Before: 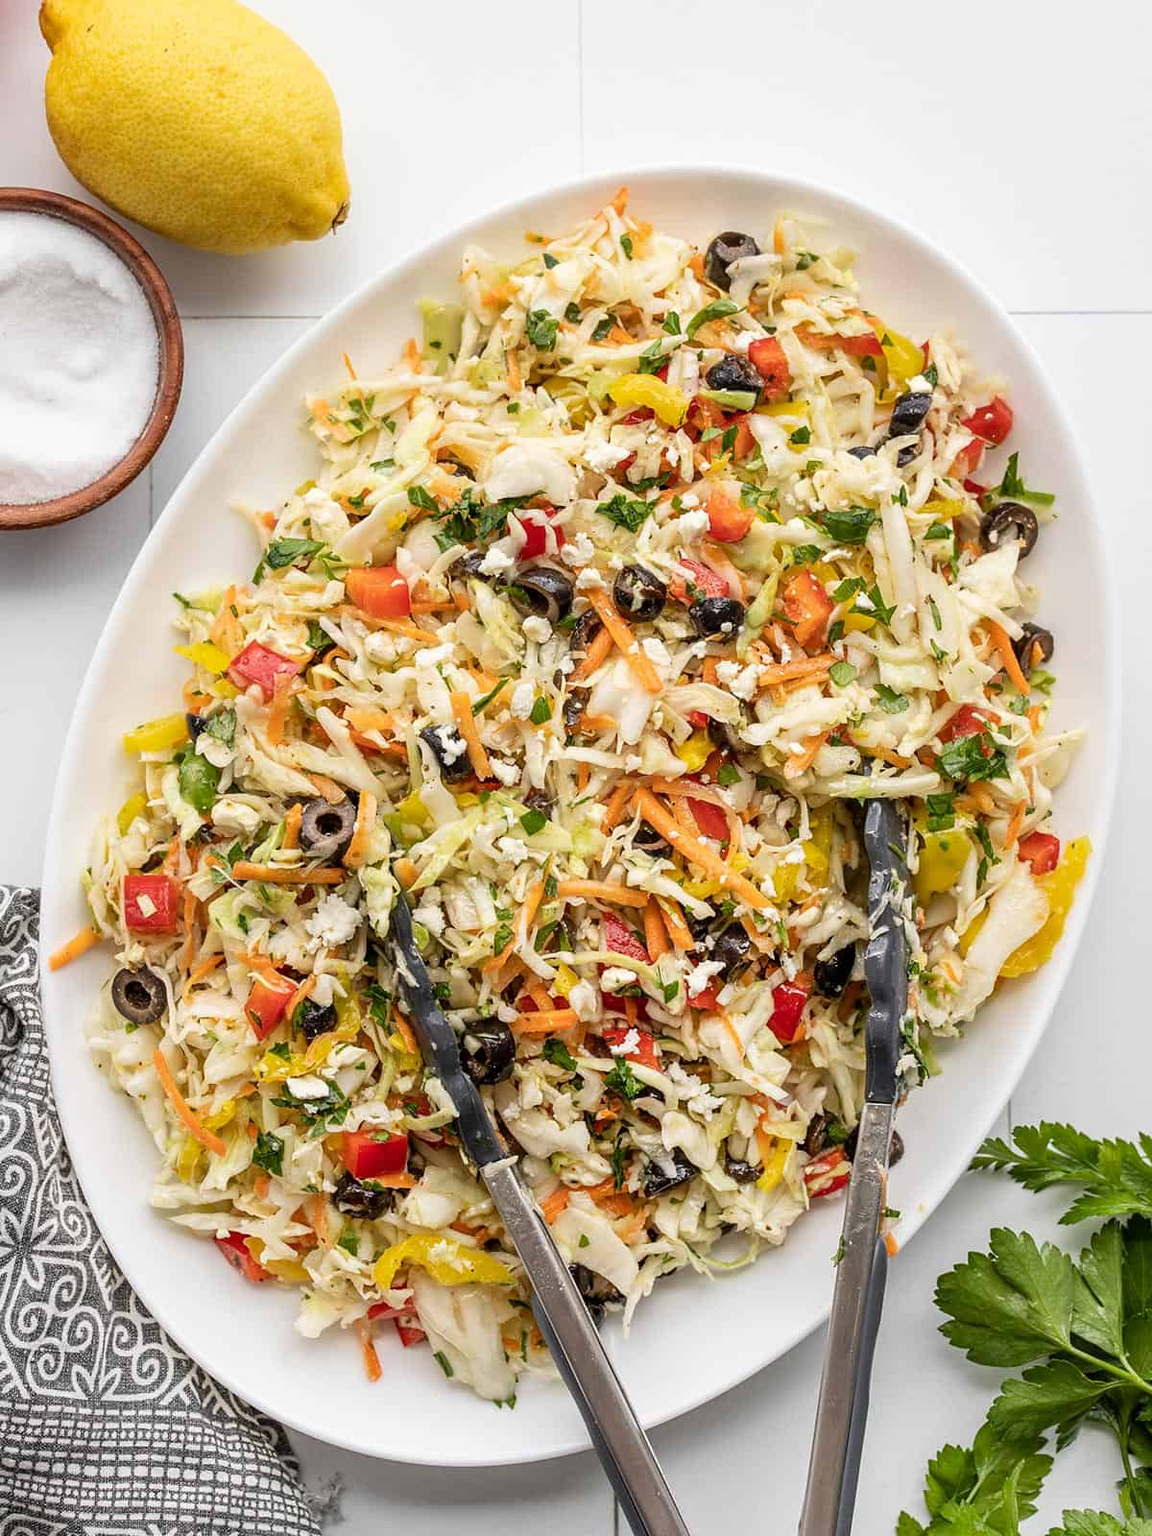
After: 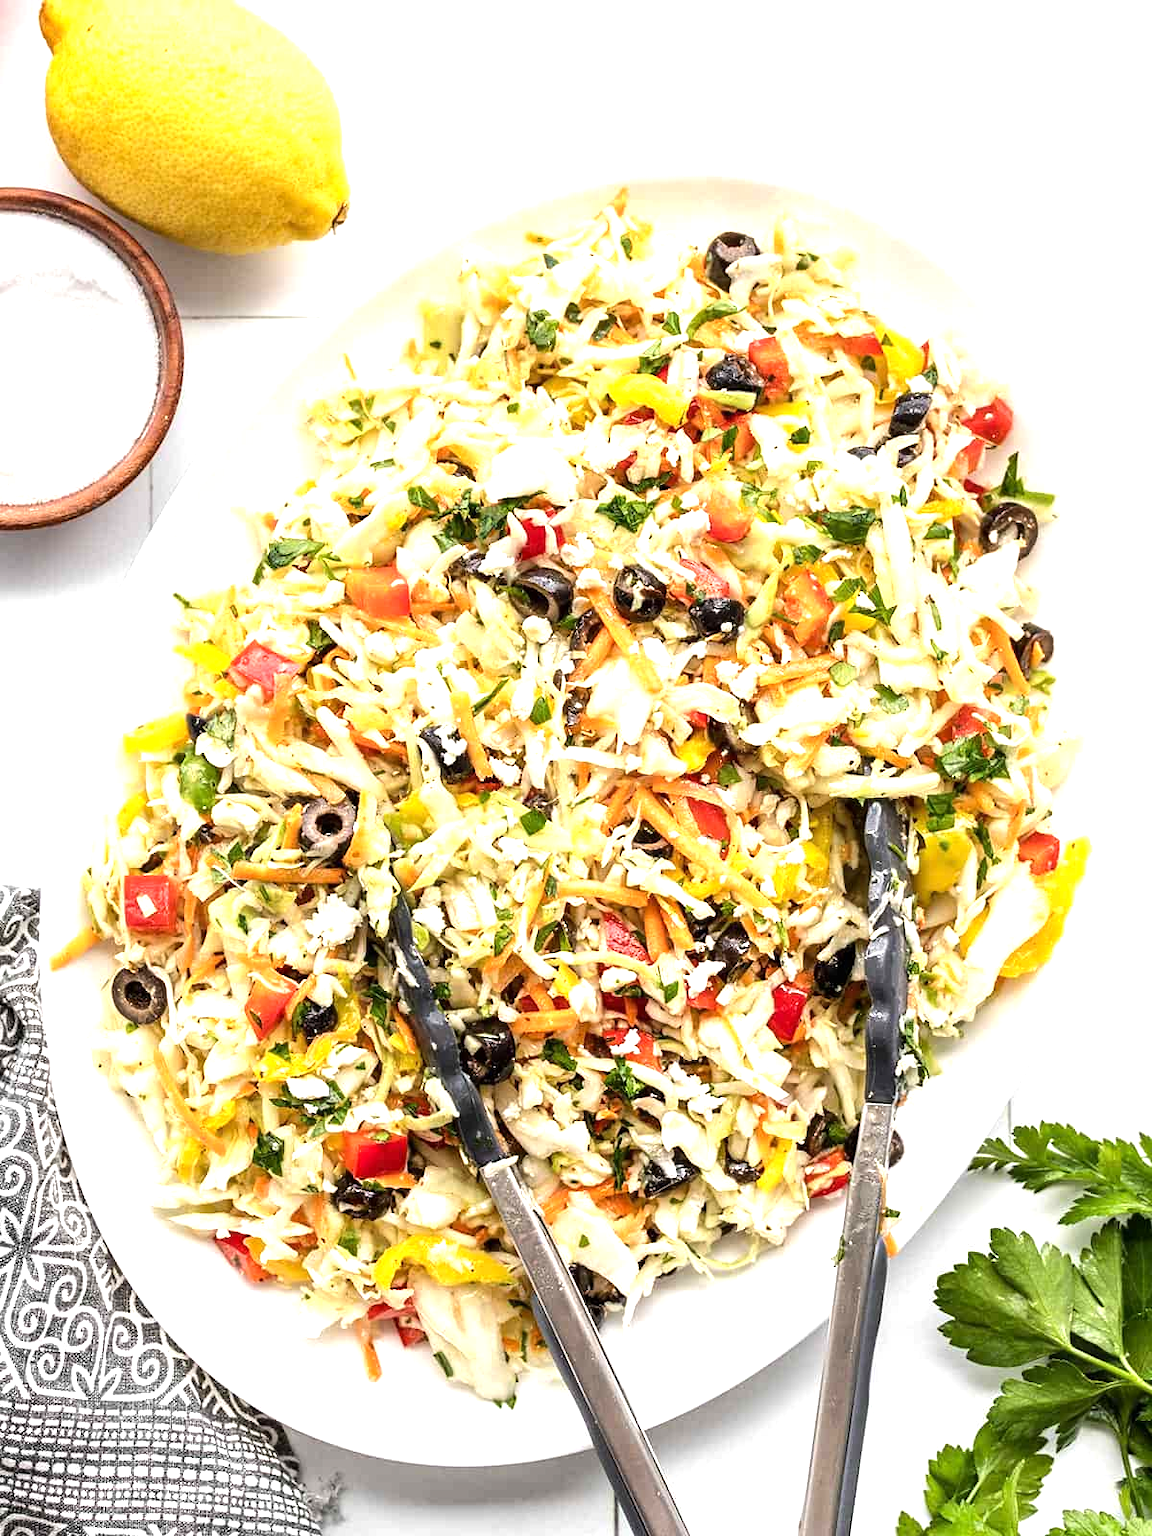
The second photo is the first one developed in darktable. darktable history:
tone equalizer: -8 EV -0.417 EV, -7 EV -0.389 EV, -6 EV -0.333 EV, -5 EV -0.222 EV, -3 EV 0.222 EV, -2 EV 0.333 EV, -1 EV 0.389 EV, +0 EV 0.417 EV, edges refinement/feathering 500, mask exposure compensation -1.57 EV, preserve details no
exposure: exposure 0.636 EV, compensate highlight preservation false
